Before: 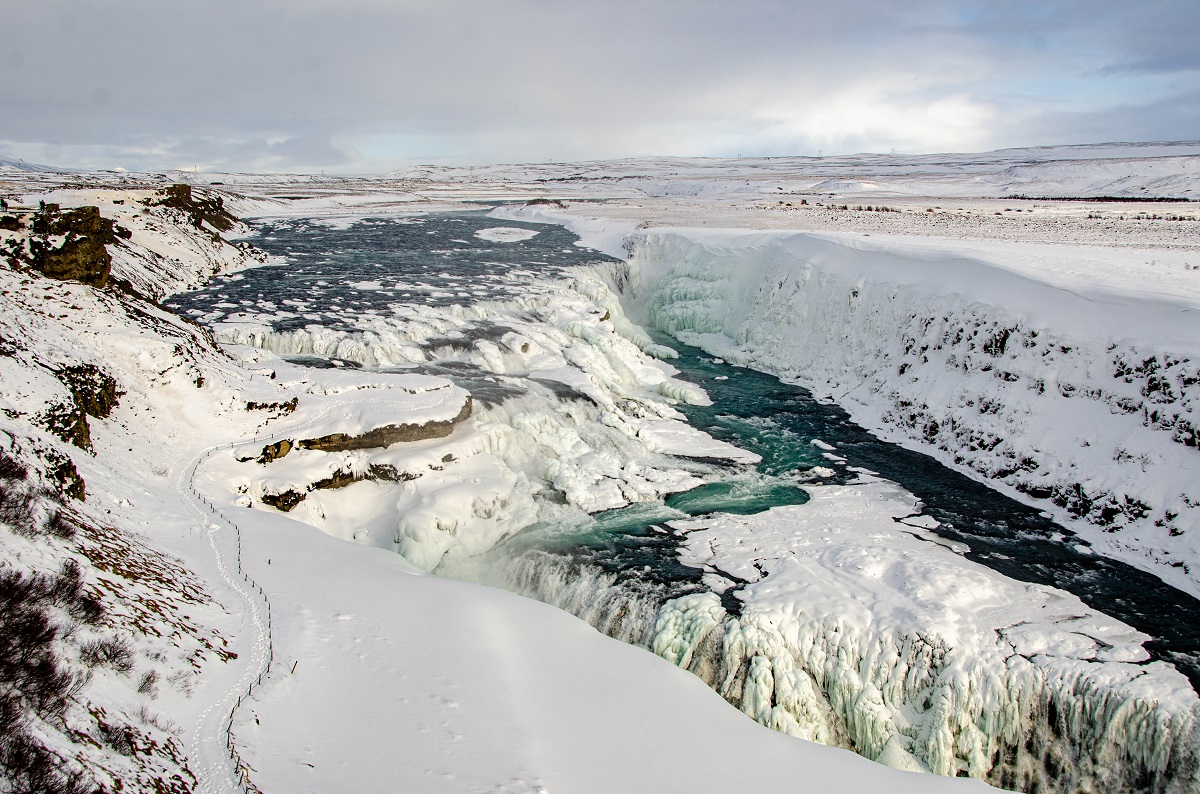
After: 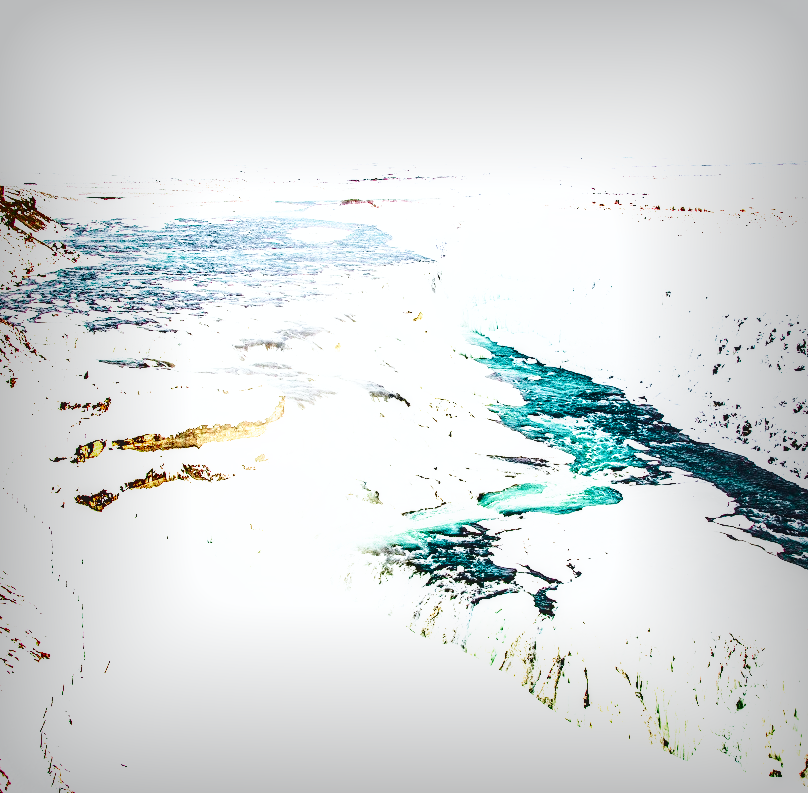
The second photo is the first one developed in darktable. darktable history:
shadows and highlights: soften with gaussian
crop and rotate: left 15.66%, right 16.938%
local contrast: on, module defaults
base curve: curves: ch0 [(0, 0) (0.007, 0.004) (0.027, 0.03) (0.046, 0.07) (0.207, 0.54) (0.442, 0.872) (0.673, 0.972) (1, 1)], preserve colors none
tone curve: curves: ch0 [(0, 0) (0.033, 0.016) (0.171, 0.127) (0.33, 0.331) (0.432, 0.475) (0.601, 0.665) (0.843, 0.876) (1, 1)]; ch1 [(0, 0) (0.339, 0.349) (0.445, 0.42) (0.476, 0.47) (0.501, 0.499) (0.516, 0.525) (0.548, 0.563) (0.584, 0.633) (0.728, 0.746) (1, 1)]; ch2 [(0, 0) (0.327, 0.324) (0.417, 0.44) (0.46, 0.453) (0.502, 0.498) (0.517, 0.524) (0.53, 0.554) (0.579, 0.599) (0.745, 0.704) (1, 1)], color space Lab, independent channels, preserve colors none
exposure: black level correction 0, exposure 2.121 EV
vignetting: fall-off start 52.68%, saturation -0.026, automatic ratio true, width/height ratio 1.313, shape 0.22
